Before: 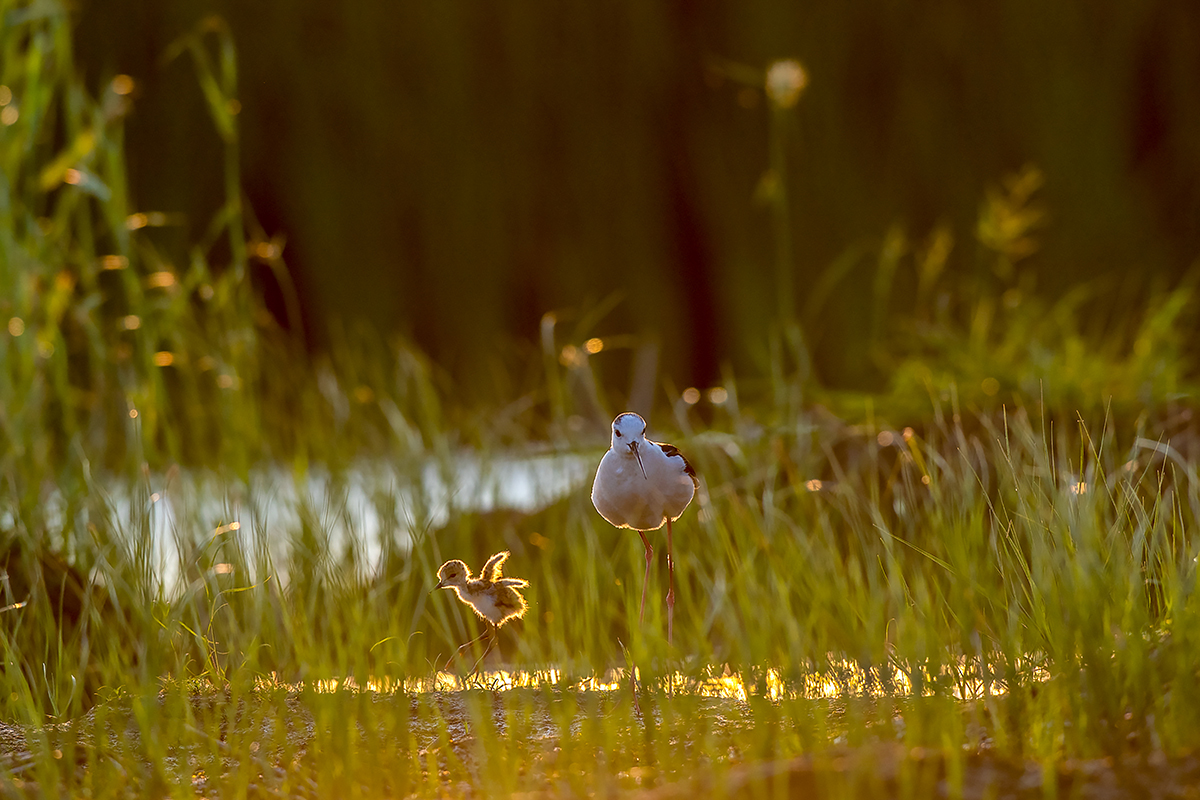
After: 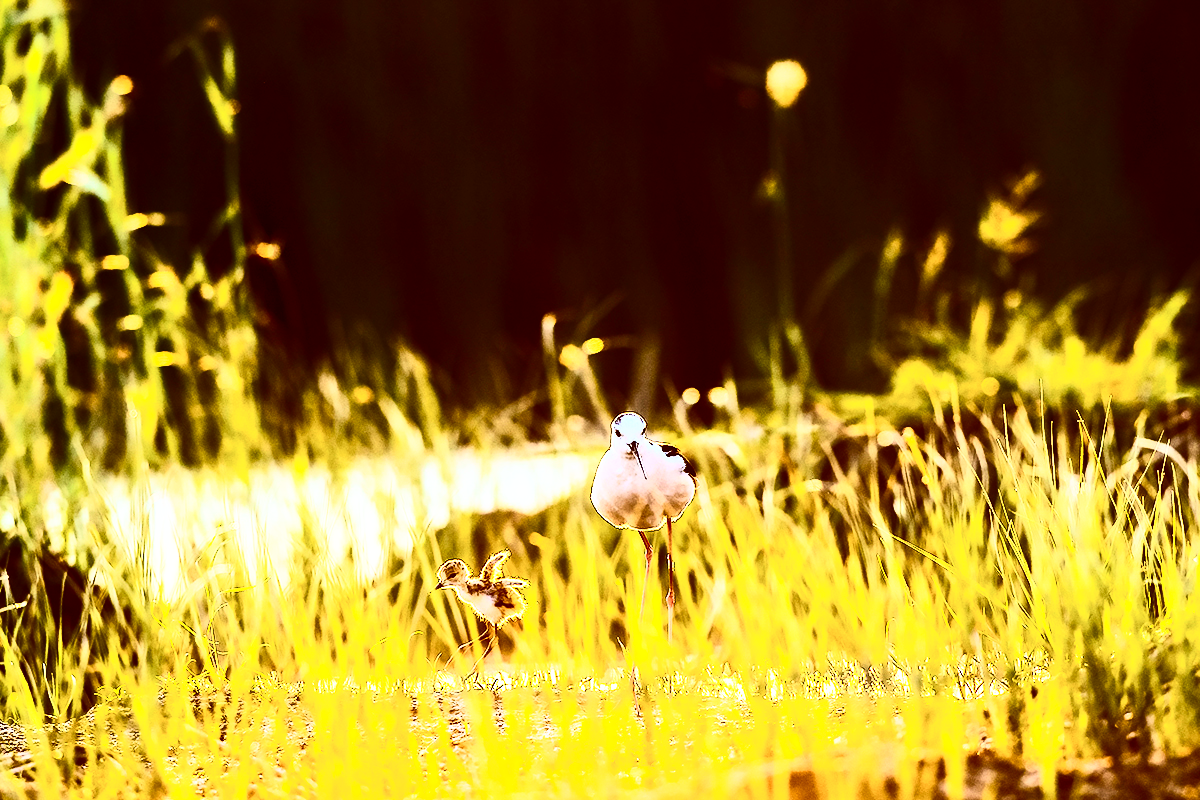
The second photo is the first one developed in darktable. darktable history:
base curve: curves: ch0 [(0, 0) (0.007, 0.004) (0.027, 0.03) (0.046, 0.07) (0.207, 0.54) (0.442, 0.872) (0.673, 0.972) (1, 1)], preserve colors none
contrast brightness saturation: contrast 0.93, brightness 0.2
